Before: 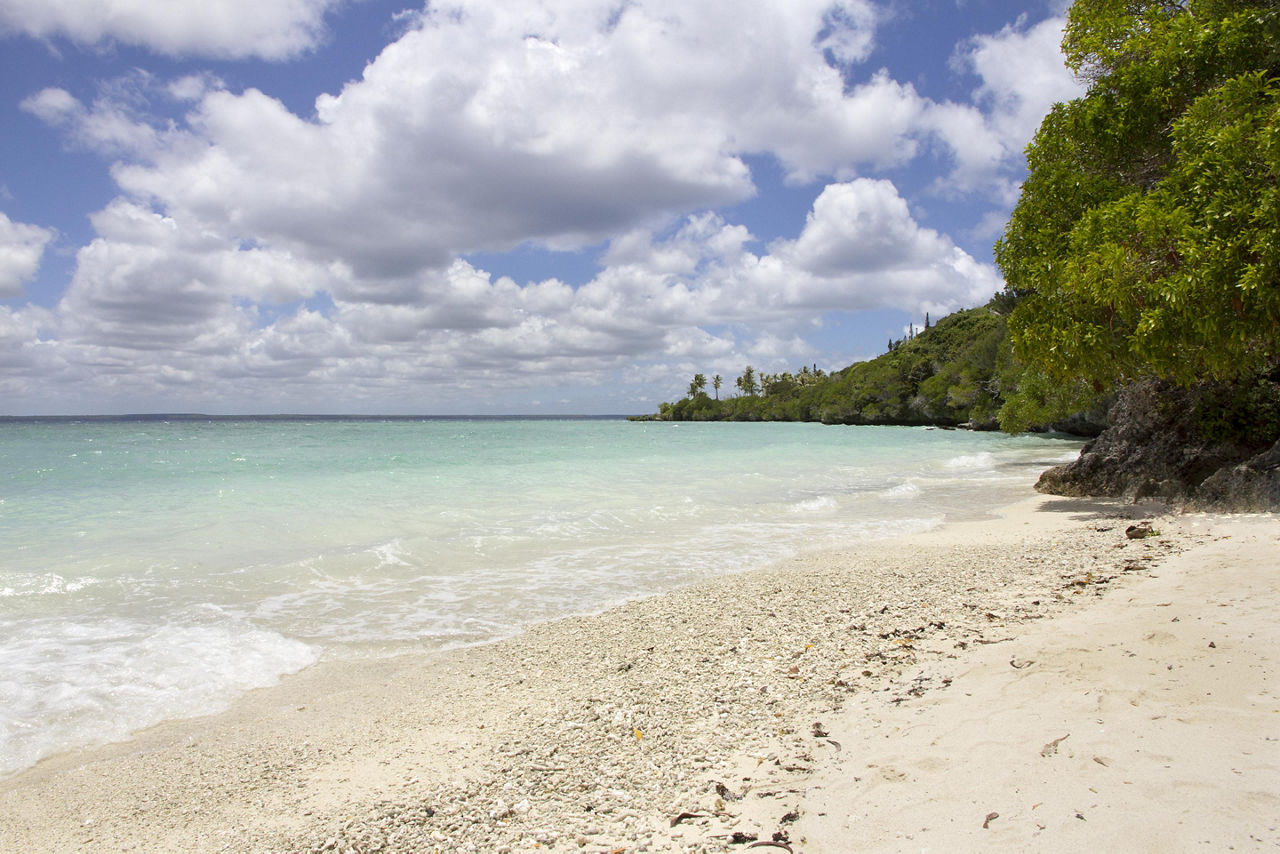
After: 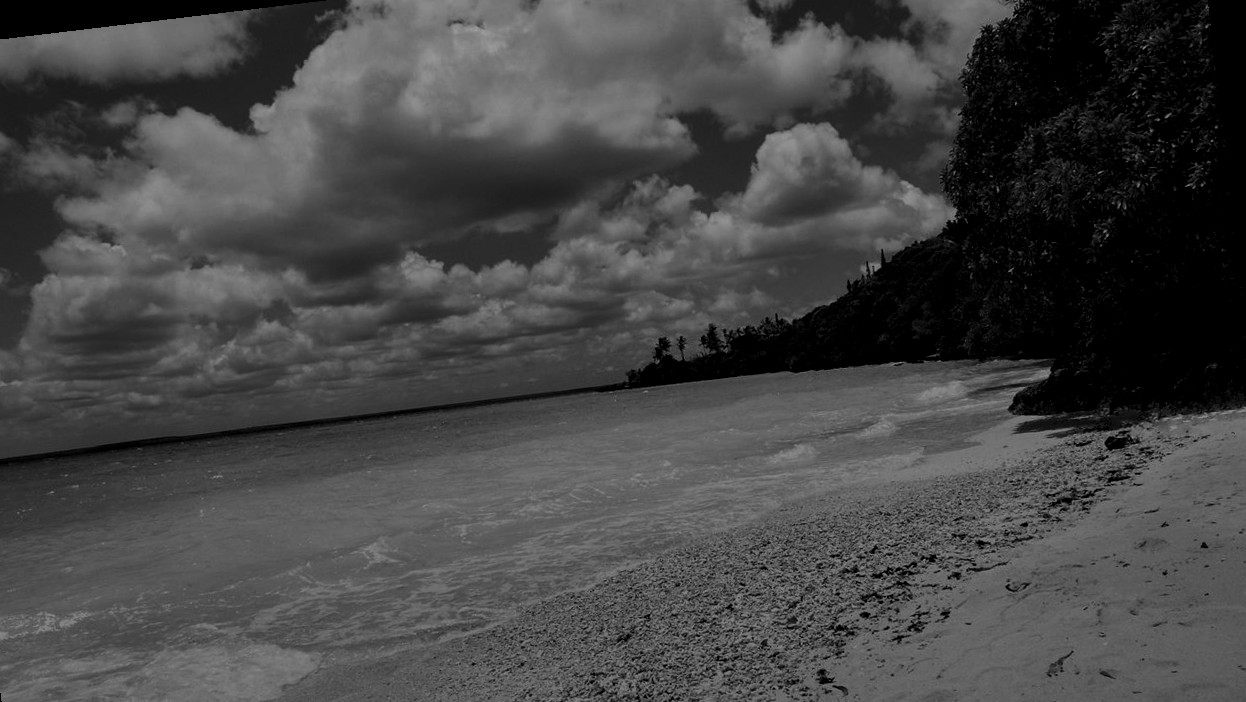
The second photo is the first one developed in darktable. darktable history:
contrast brightness saturation: contrast 0.02, brightness -1, saturation -1
local contrast: on, module defaults
white balance: red 0.98, blue 1.034
filmic rgb: black relative exposure -16 EV, white relative exposure 4.97 EV, hardness 6.25
rotate and perspective: rotation -6.83°, automatic cropping off
crop: left 5.596%, top 10.314%, right 3.534%, bottom 19.395%
graduated density: rotation -180°, offset 24.95
